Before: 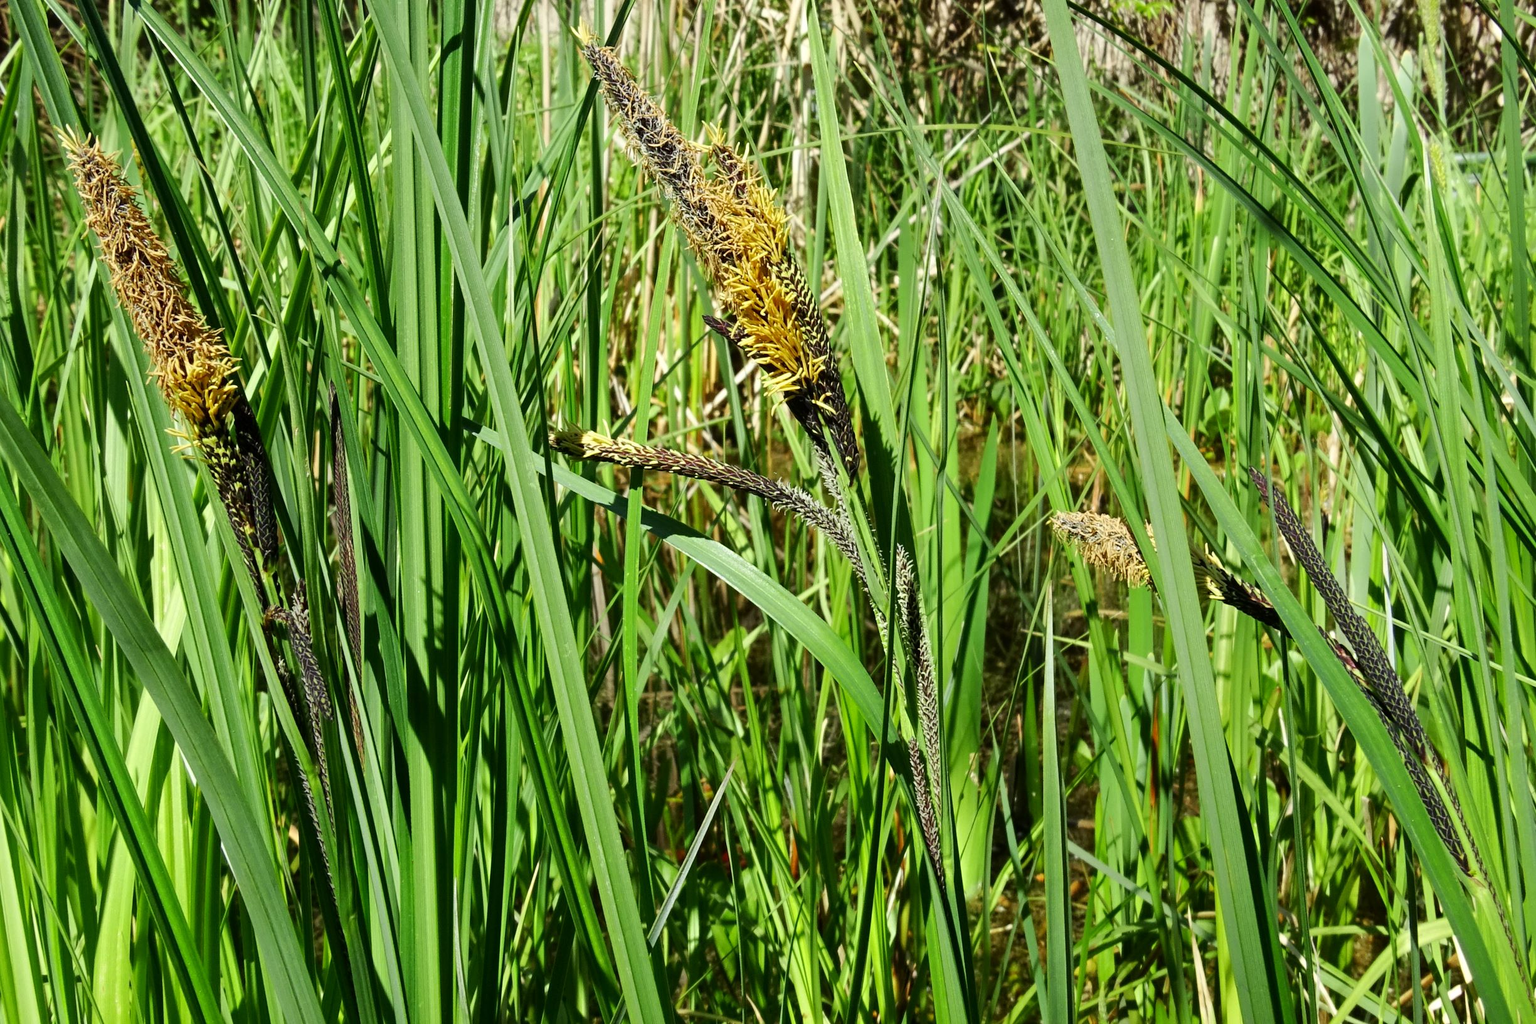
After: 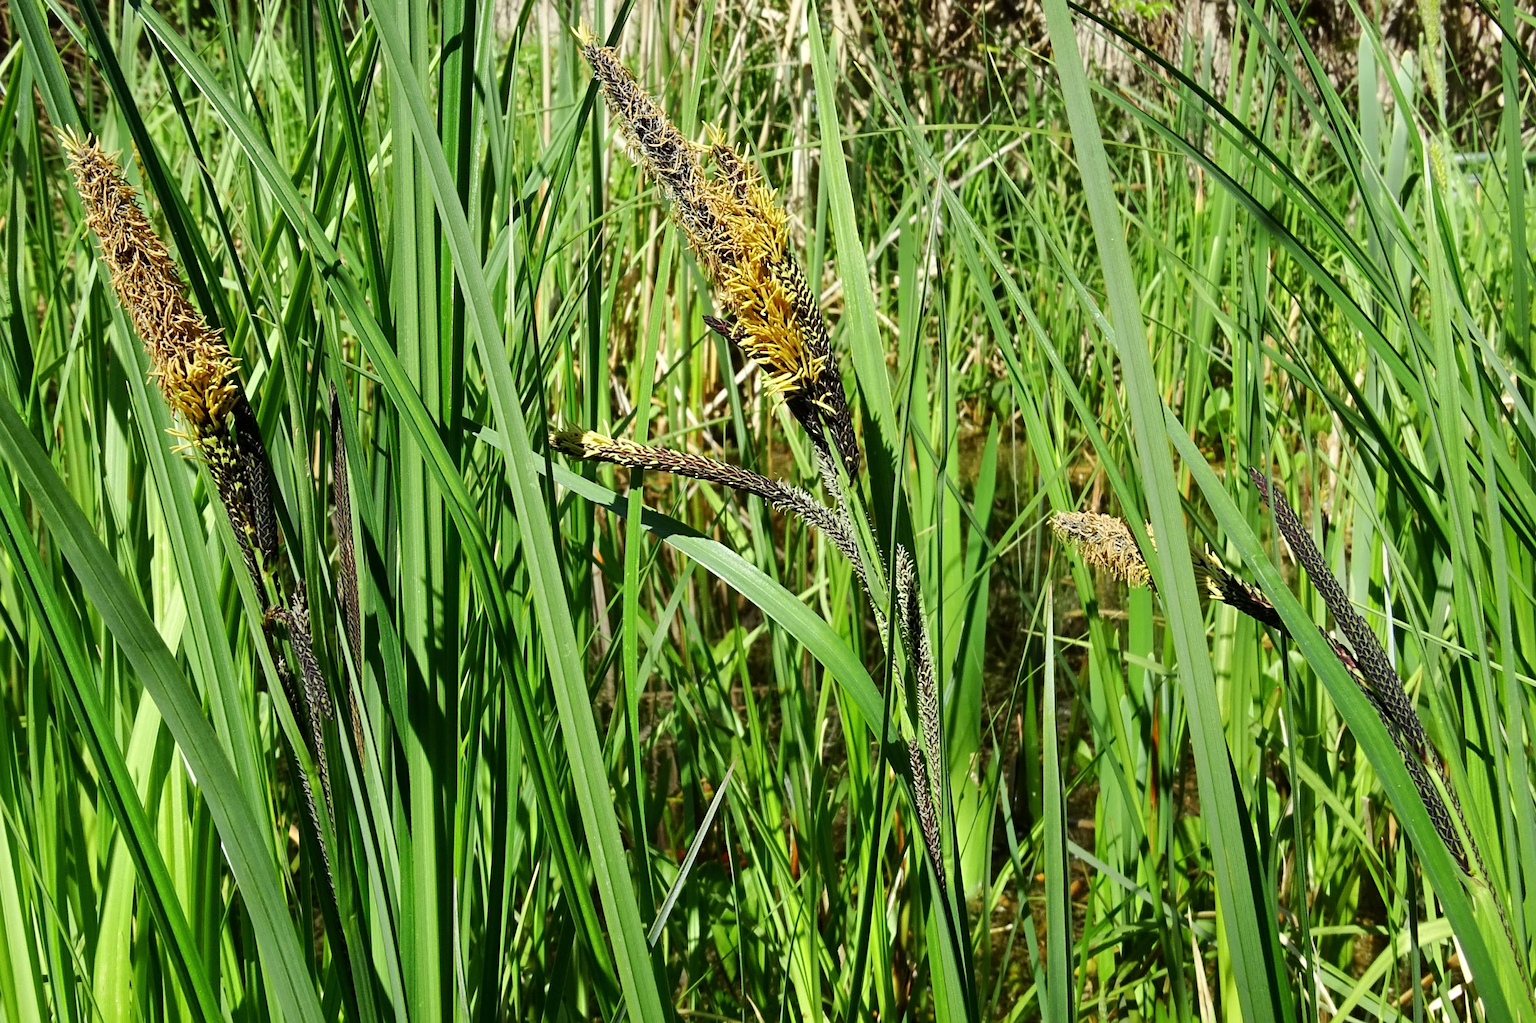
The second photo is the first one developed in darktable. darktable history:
color correction: highlights b* -0.028, saturation 0.987
sharpen: amount 0.217
